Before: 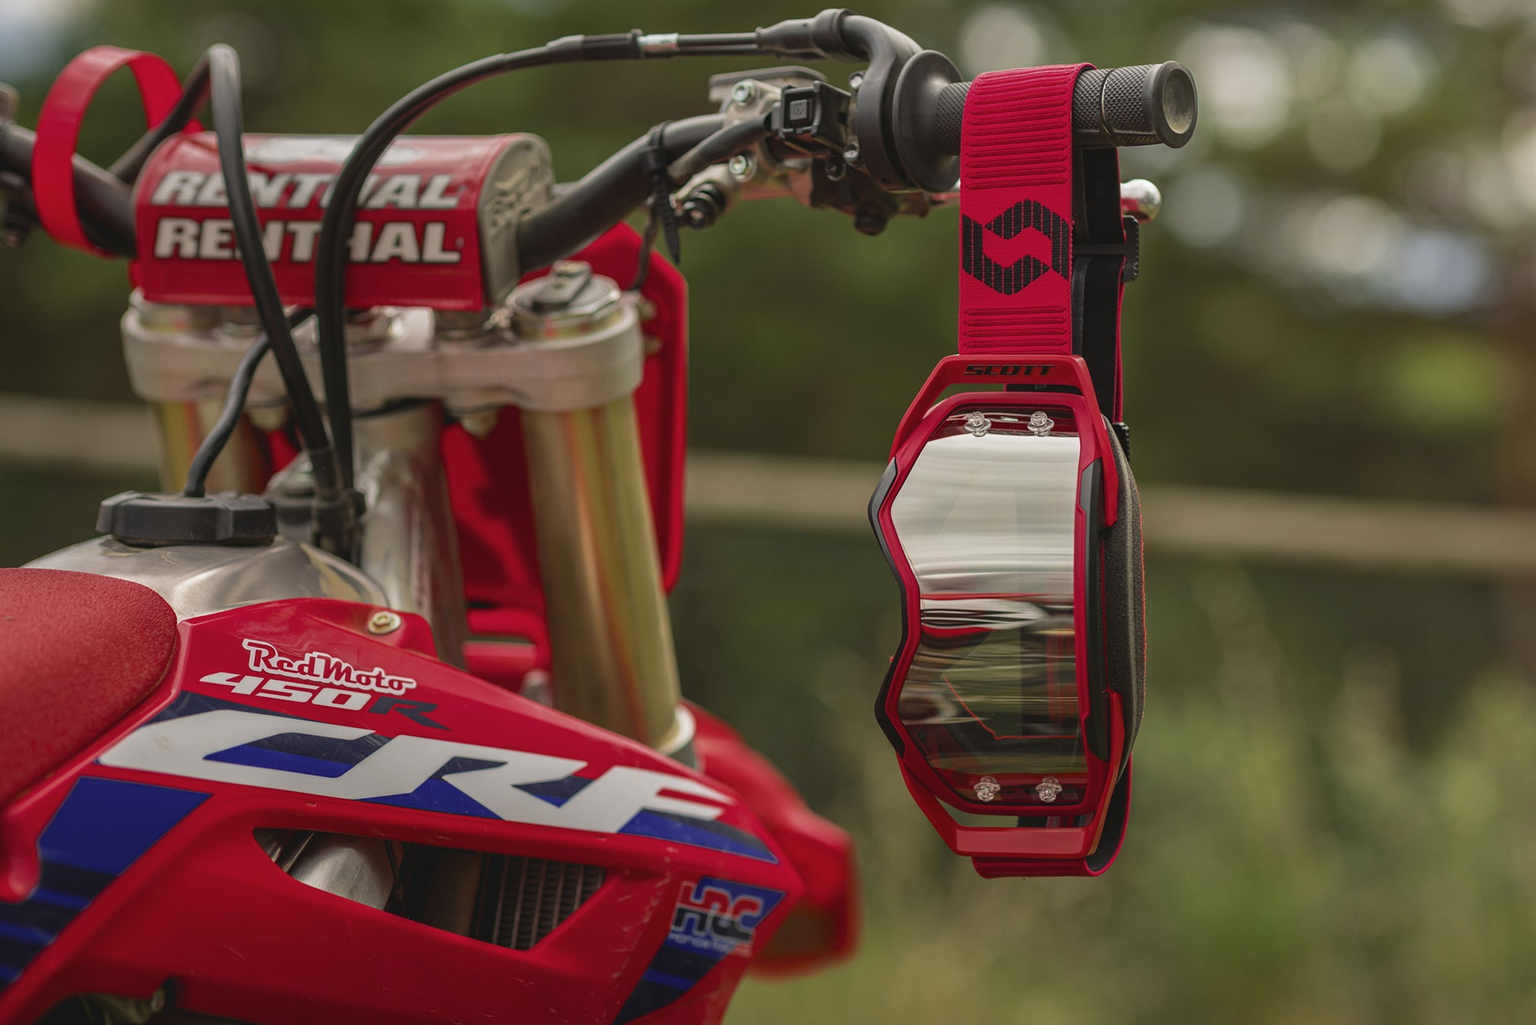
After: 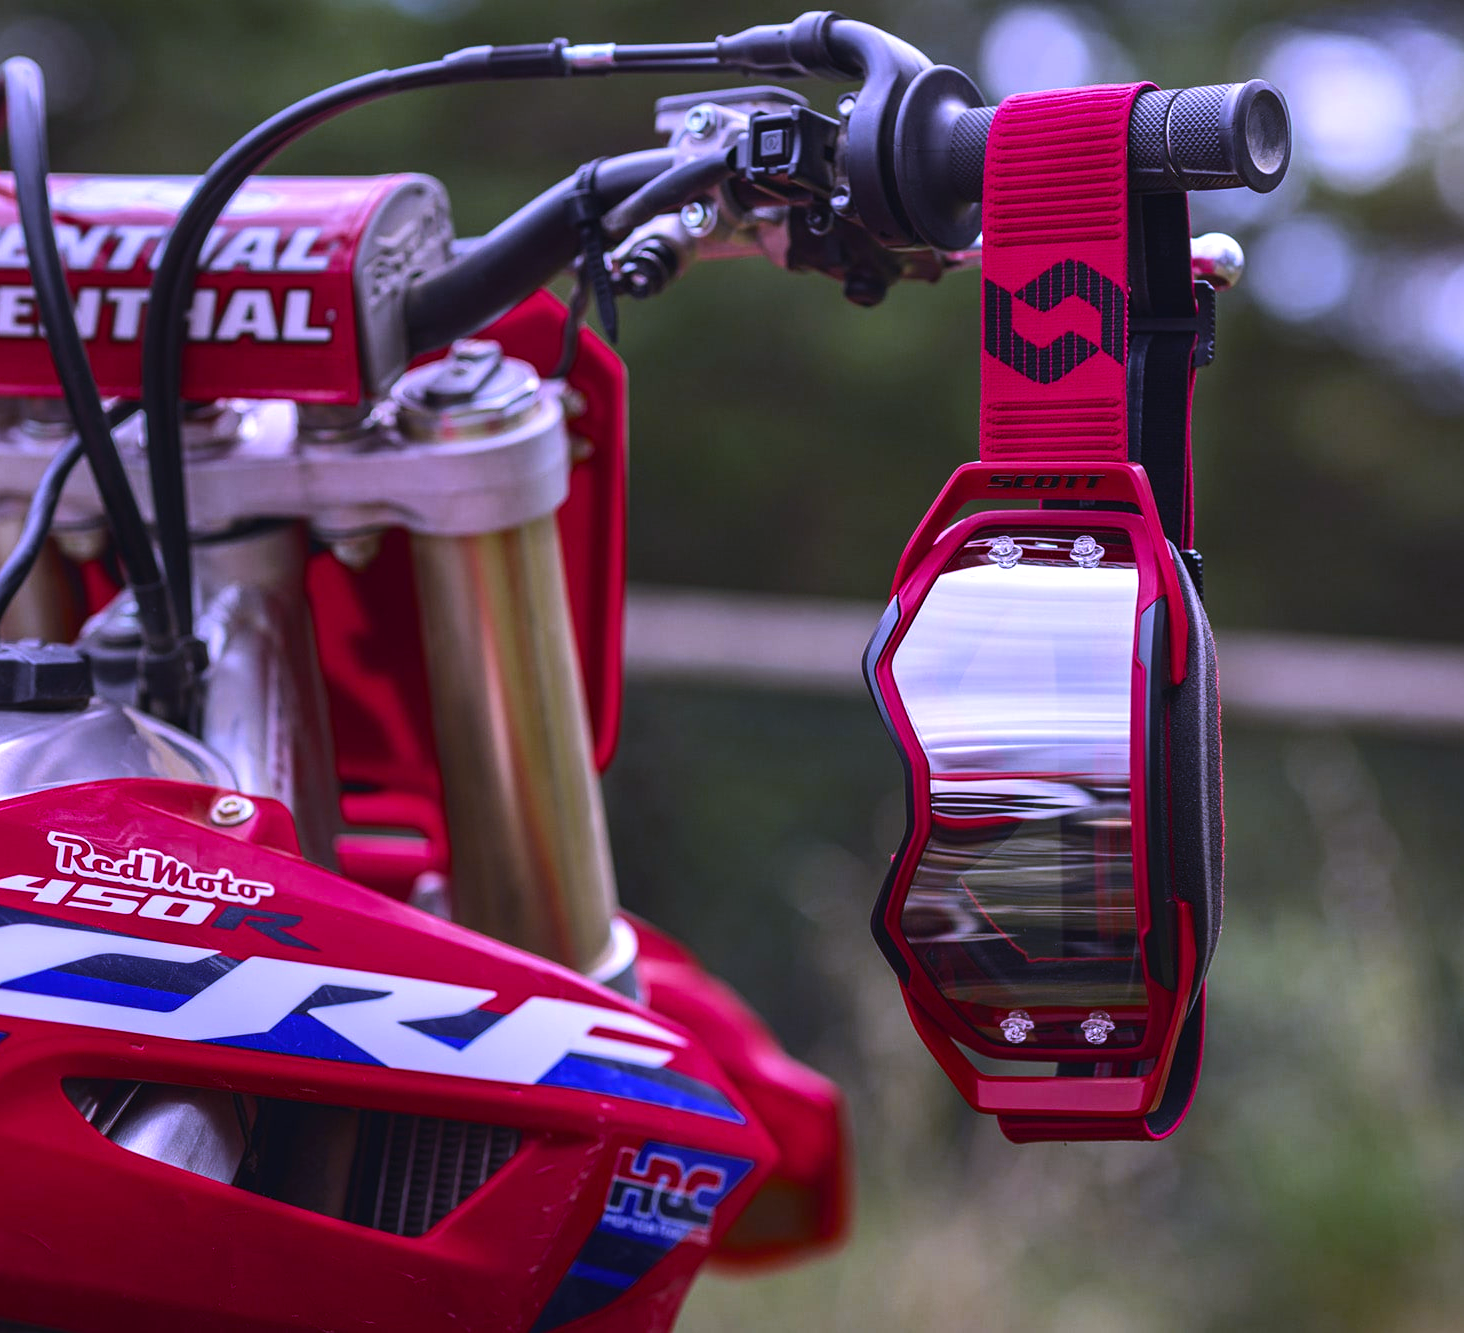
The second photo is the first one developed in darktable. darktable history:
tone equalizer: -8 EV -0.75 EV, -7 EV -0.7 EV, -6 EV -0.6 EV, -5 EV -0.4 EV, -3 EV 0.4 EV, -2 EV 0.6 EV, -1 EV 0.7 EV, +0 EV 0.75 EV, edges refinement/feathering 500, mask exposure compensation -1.57 EV, preserve details no
color balance rgb: perceptual saturation grading › global saturation 20%, global vibrance 20%
white balance: red 0.98, blue 1.61
crop: left 13.443%, right 13.31%
